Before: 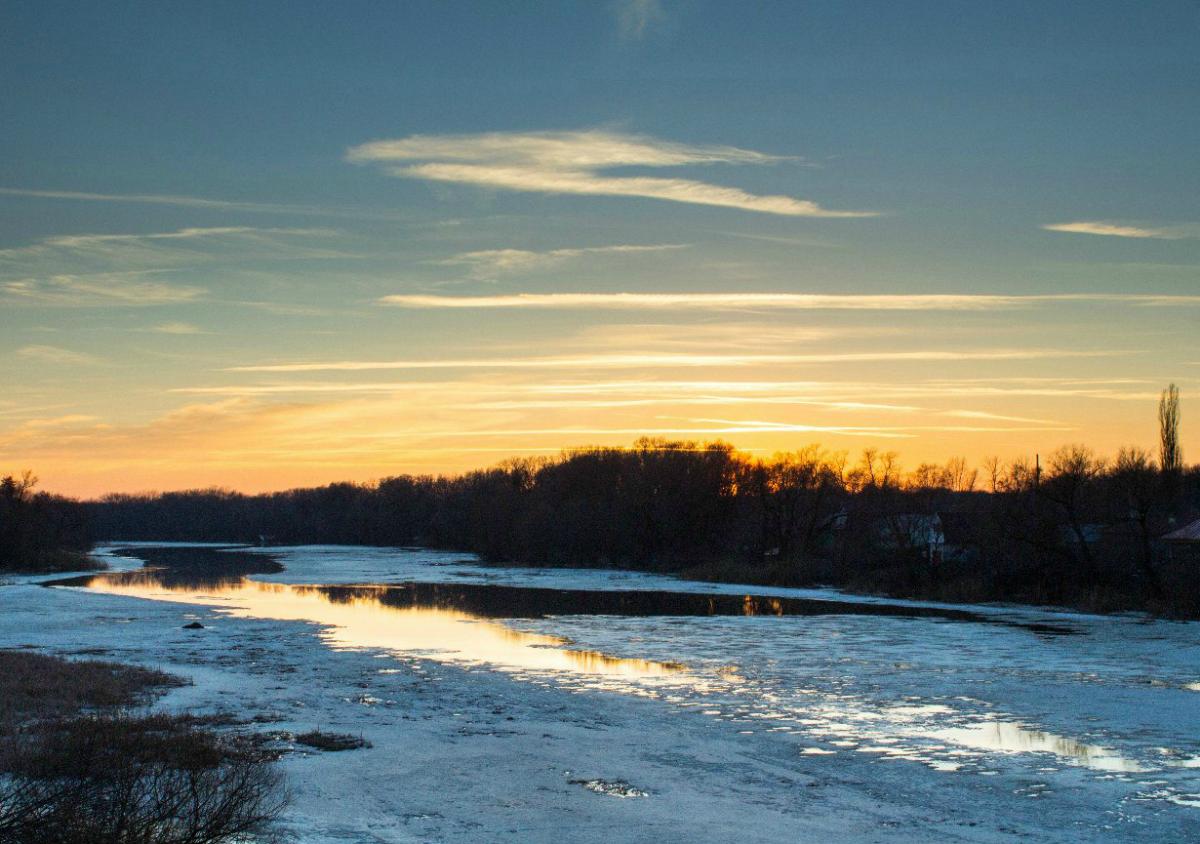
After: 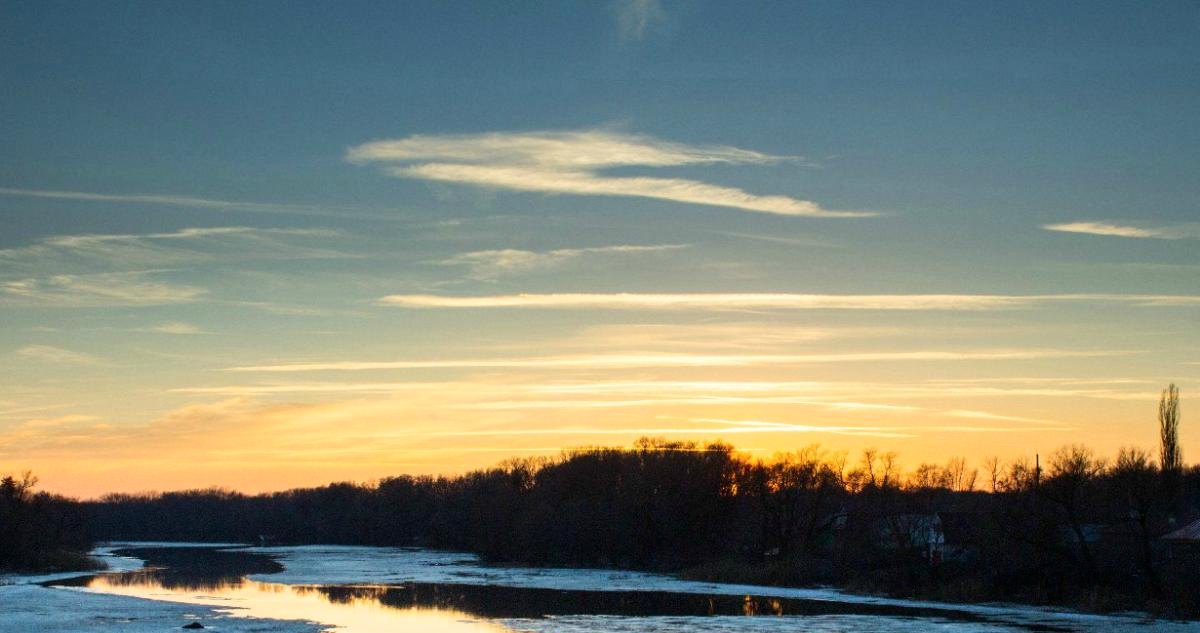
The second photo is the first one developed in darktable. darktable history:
contrast brightness saturation: contrast 0.14
crop: bottom 24.967%
